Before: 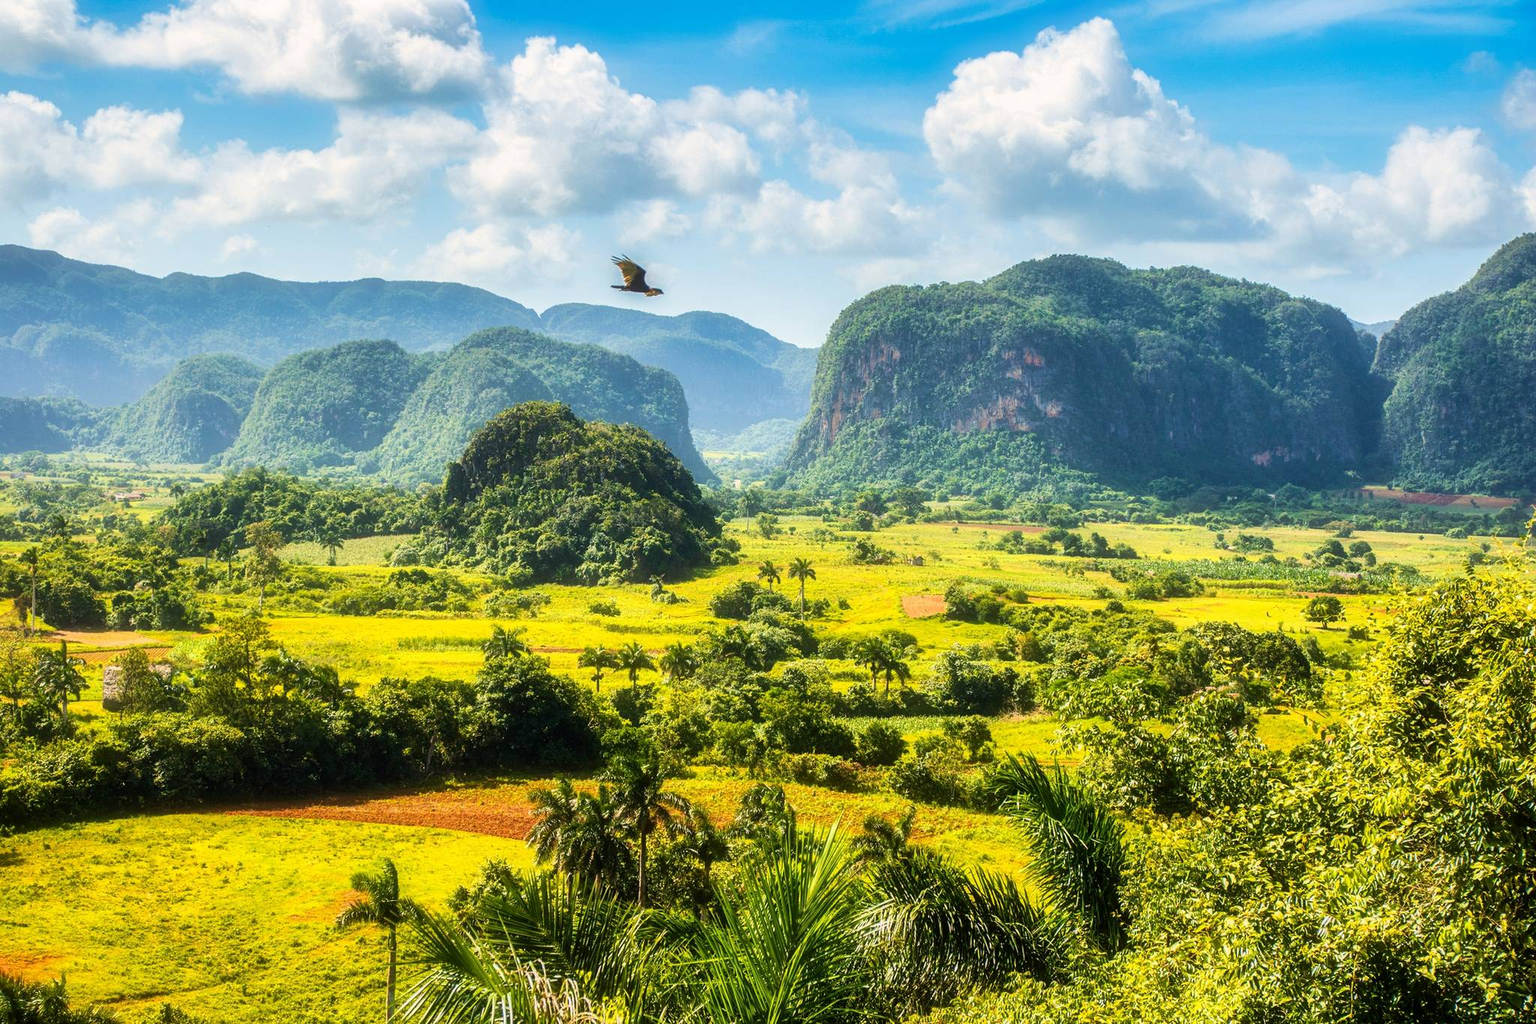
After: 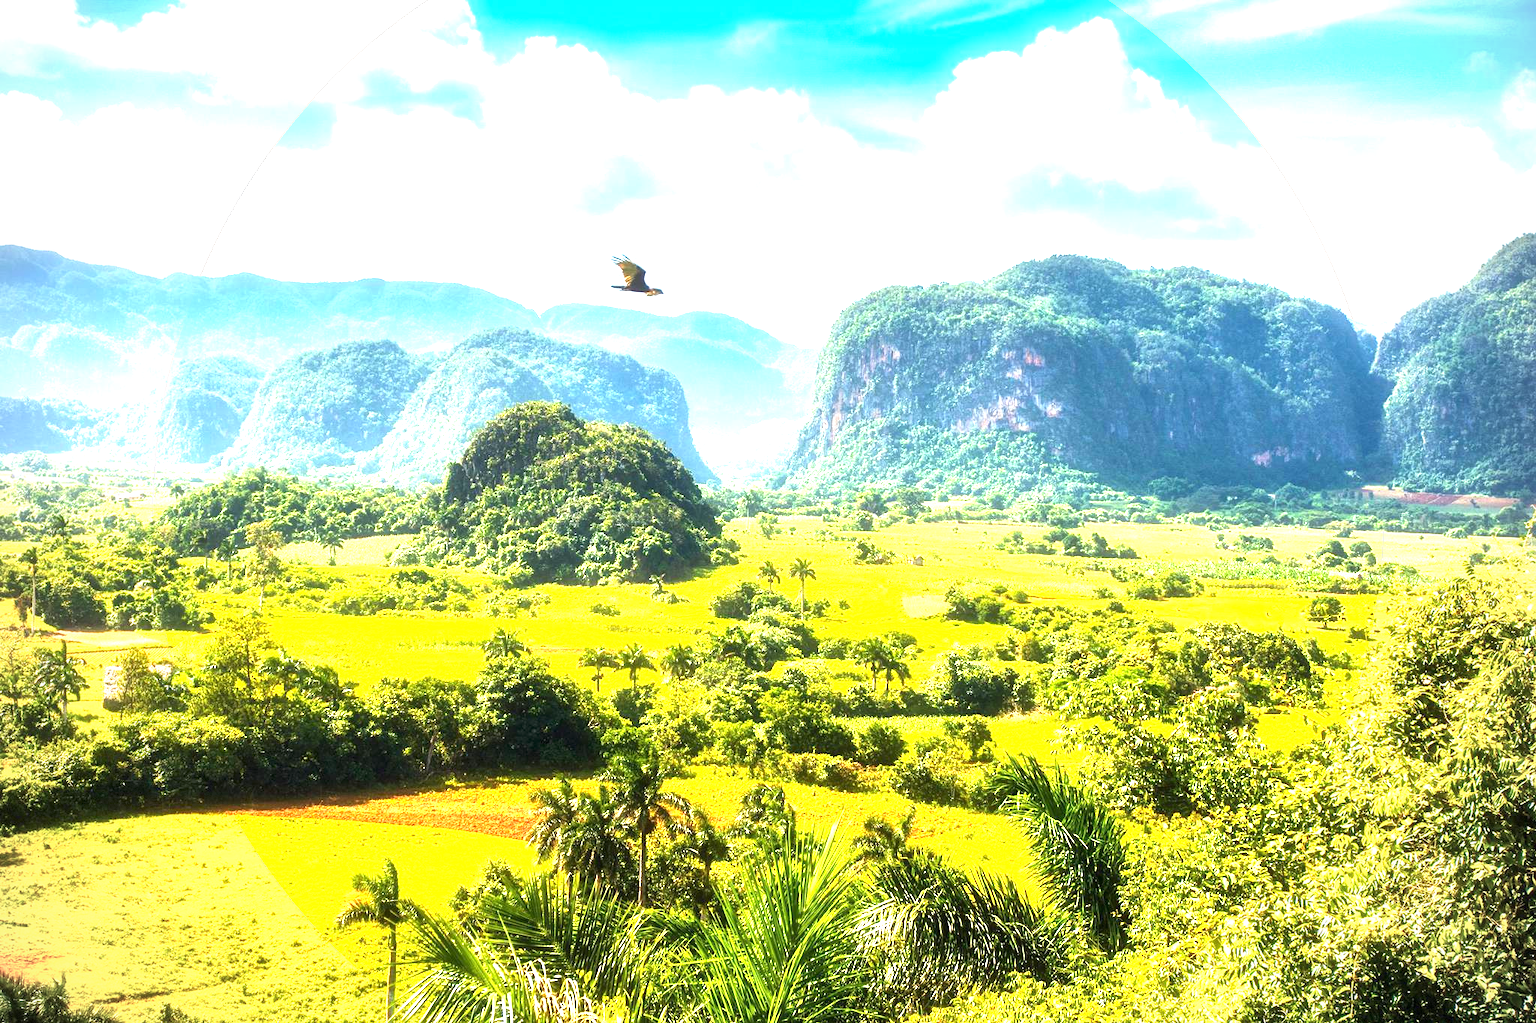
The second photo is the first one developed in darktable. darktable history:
exposure: black level correction 0, exposure 1.633 EV, compensate highlight preservation false
vignetting: fall-off radius 61.1%, dithering 8-bit output, unbound false
